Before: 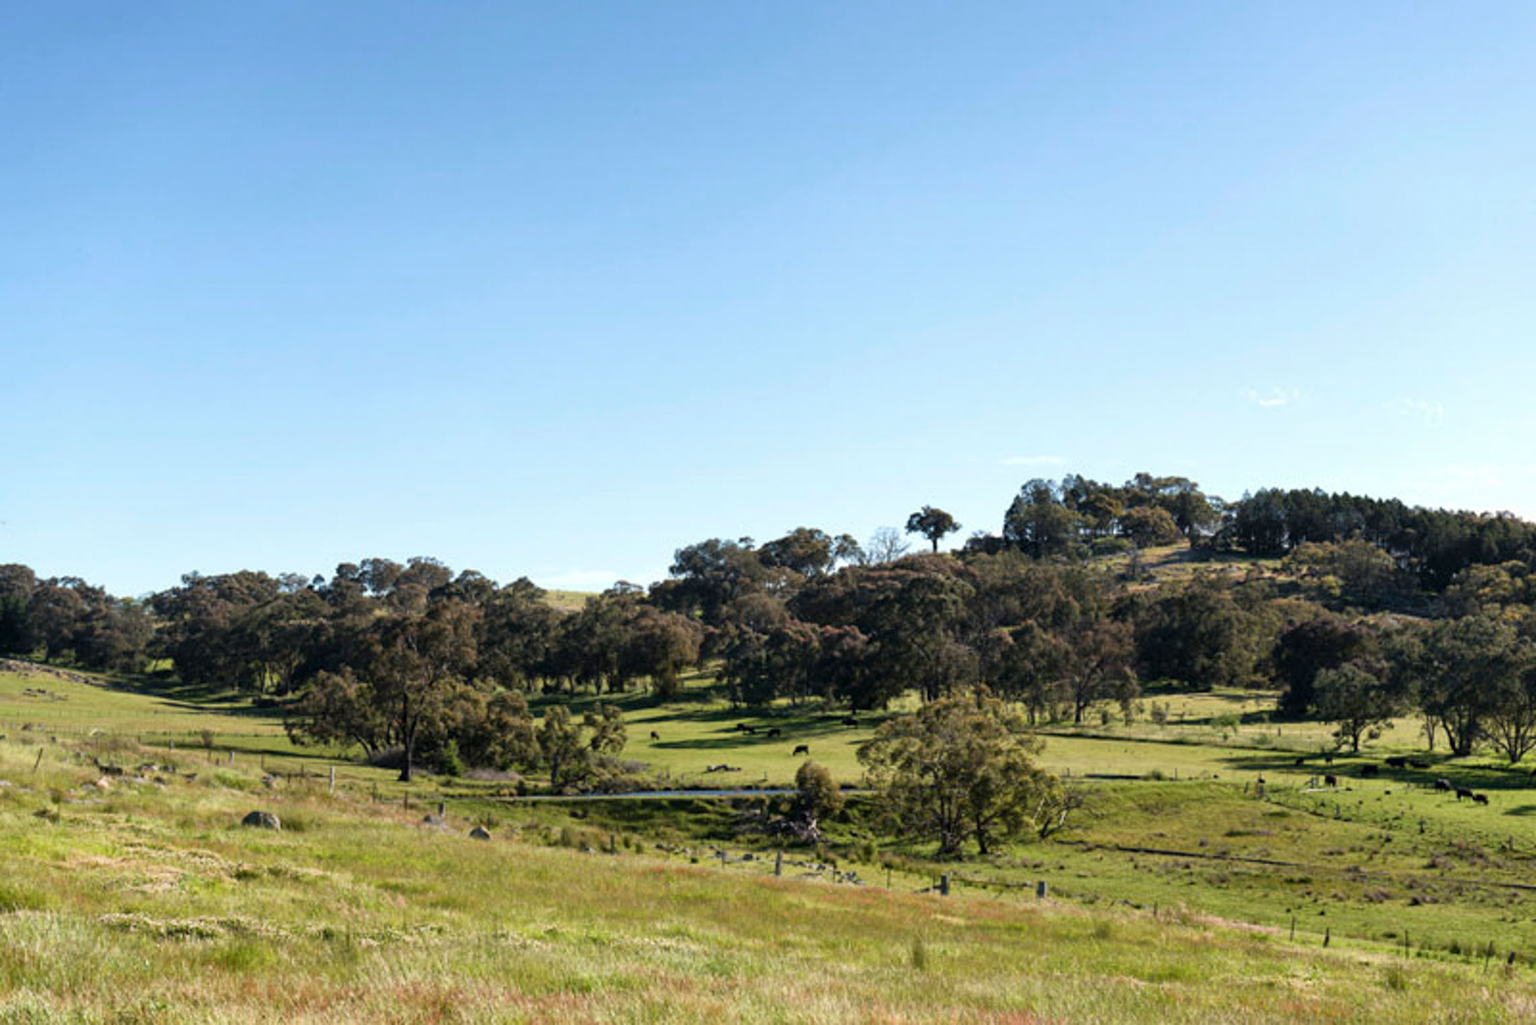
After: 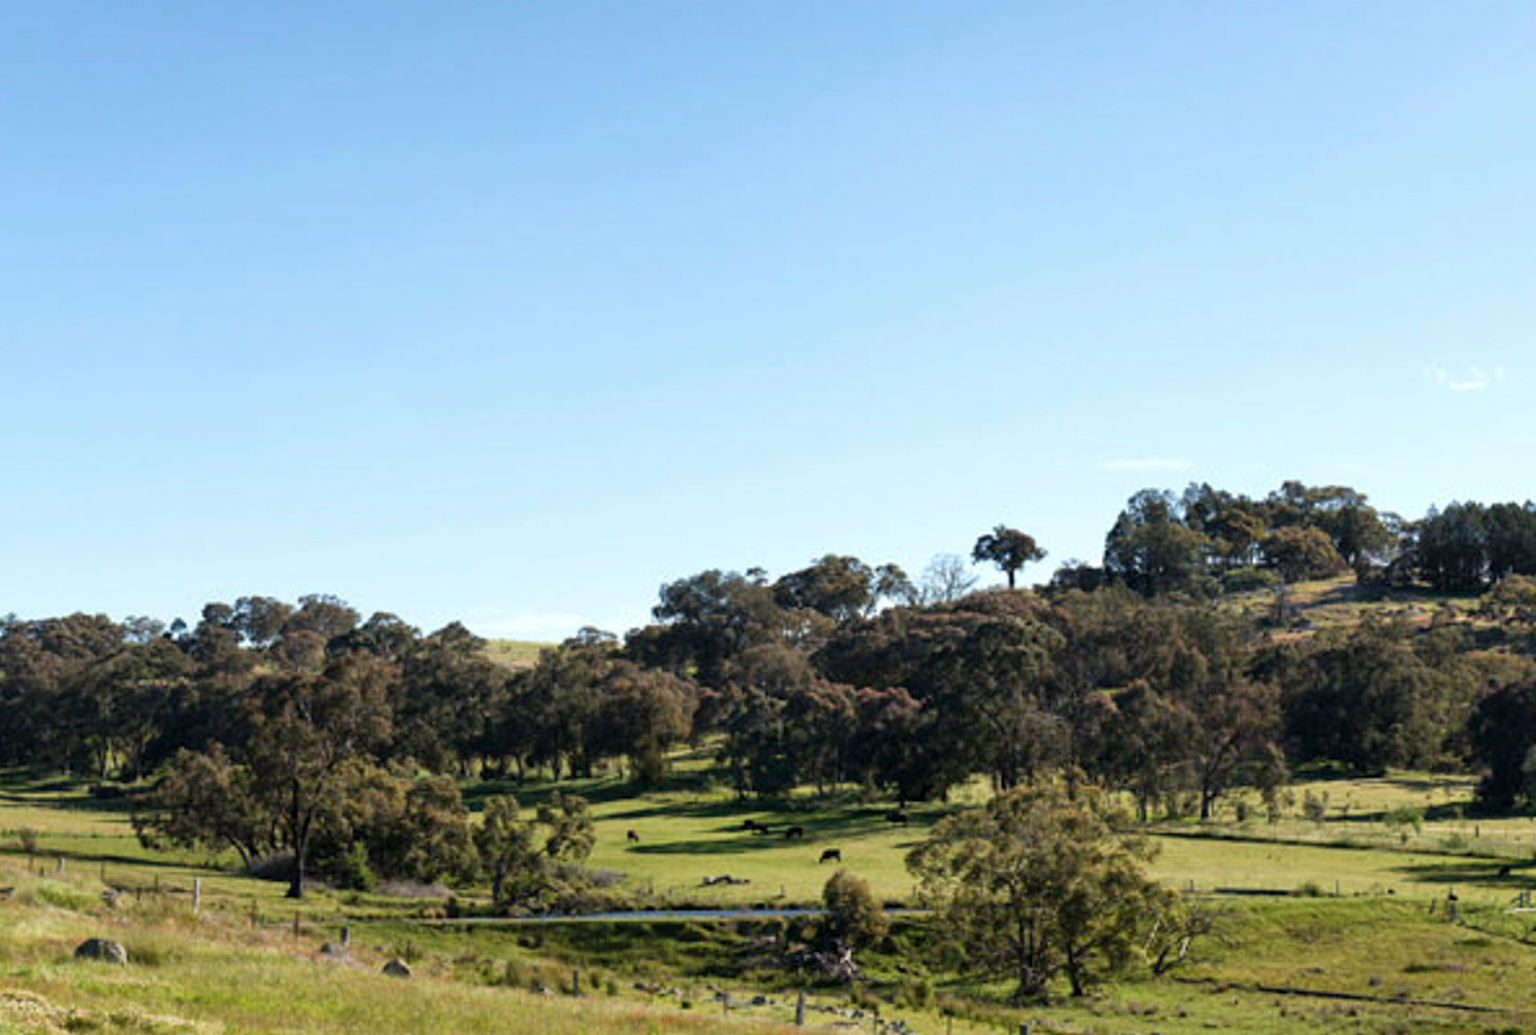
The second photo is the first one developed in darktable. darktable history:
crop and rotate: left 12.154%, top 11.435%, right 13.816%, bottom 13.81%
